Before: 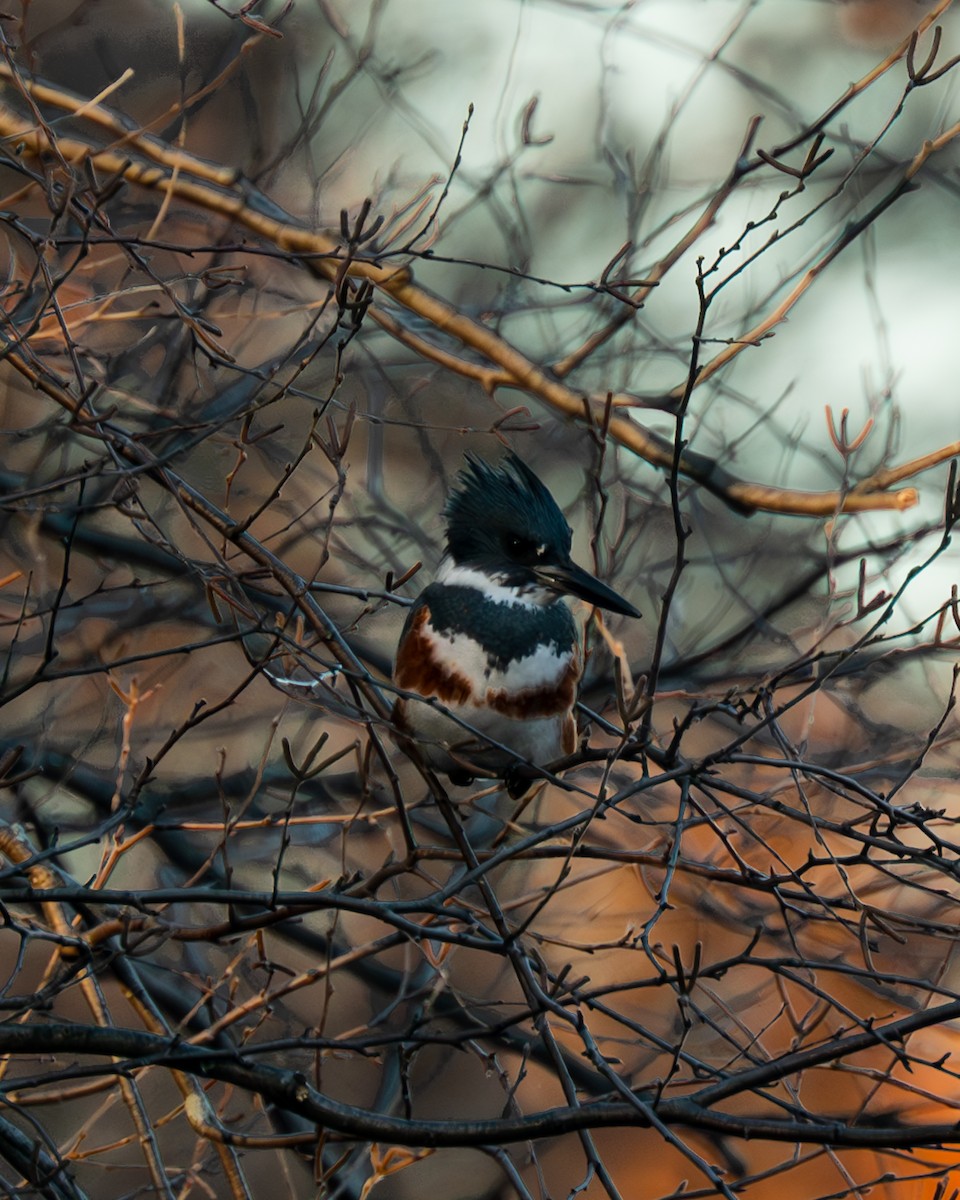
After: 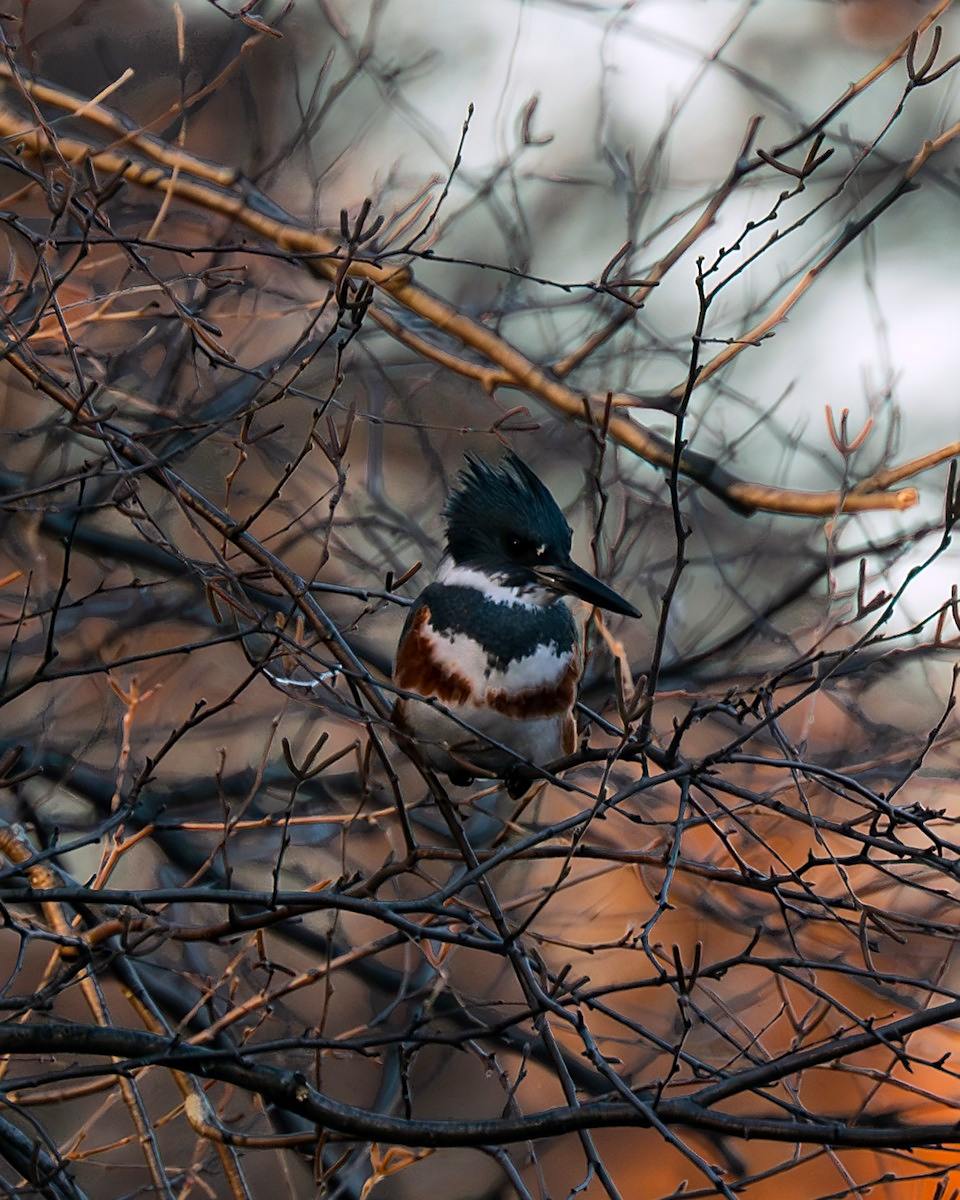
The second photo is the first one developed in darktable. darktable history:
sharpen: radius 1.864, amount 0.398, threshold 1.271
white balance: red 1.05, blue 1.072
